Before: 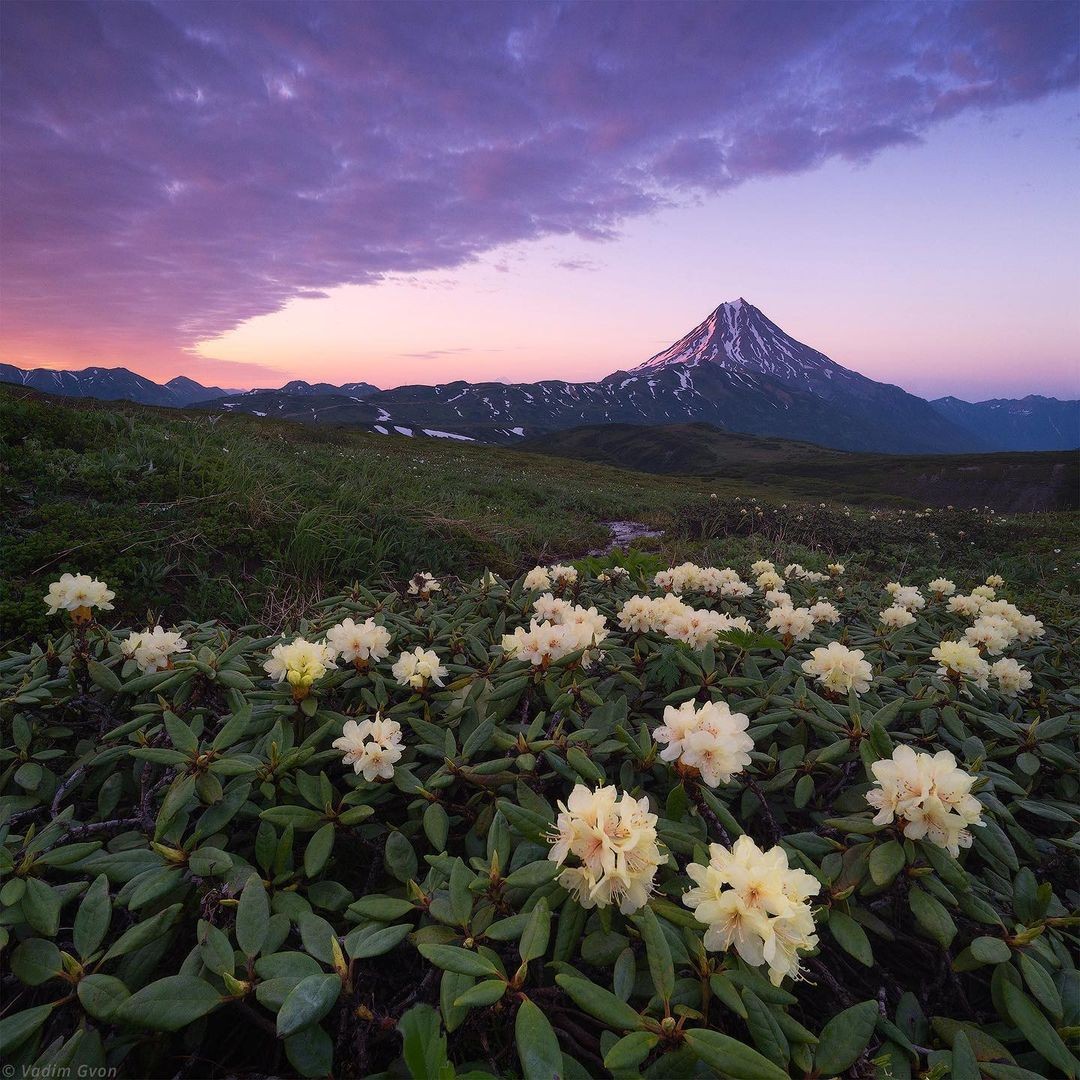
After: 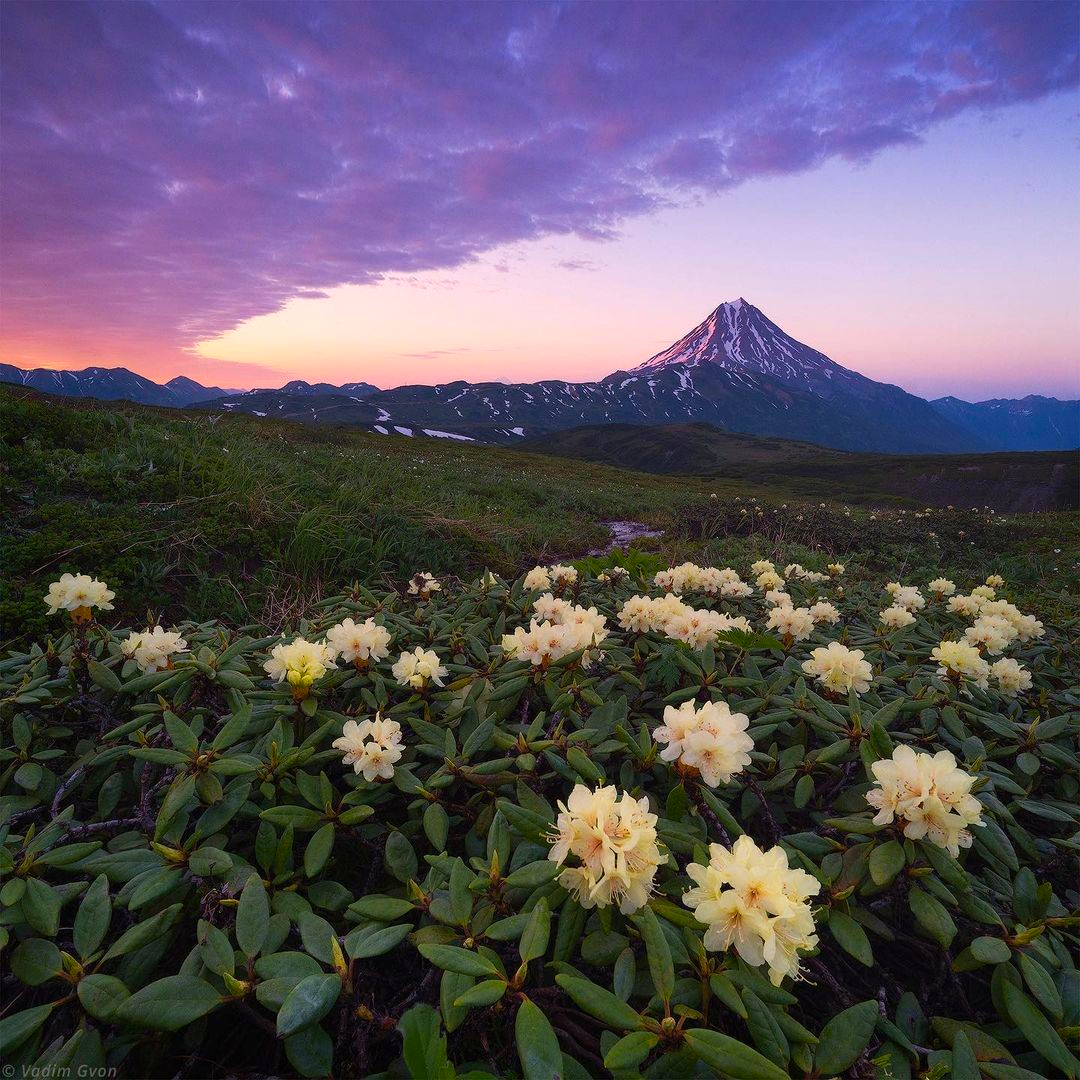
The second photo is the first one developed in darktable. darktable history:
color balance rgb: highlights gain › luminance 5.634%, highlights gain › chroma 2.498%, highlights gain › hue 90.6°, perceptual saturation grading › global saturation -1.959%, perceptual saturation grading › highlights -7.672%, perceptual saturation grading › mid-tones 8.21%, perceptual saturation grading › shadows 4.017%, global vibrance 42.642%
